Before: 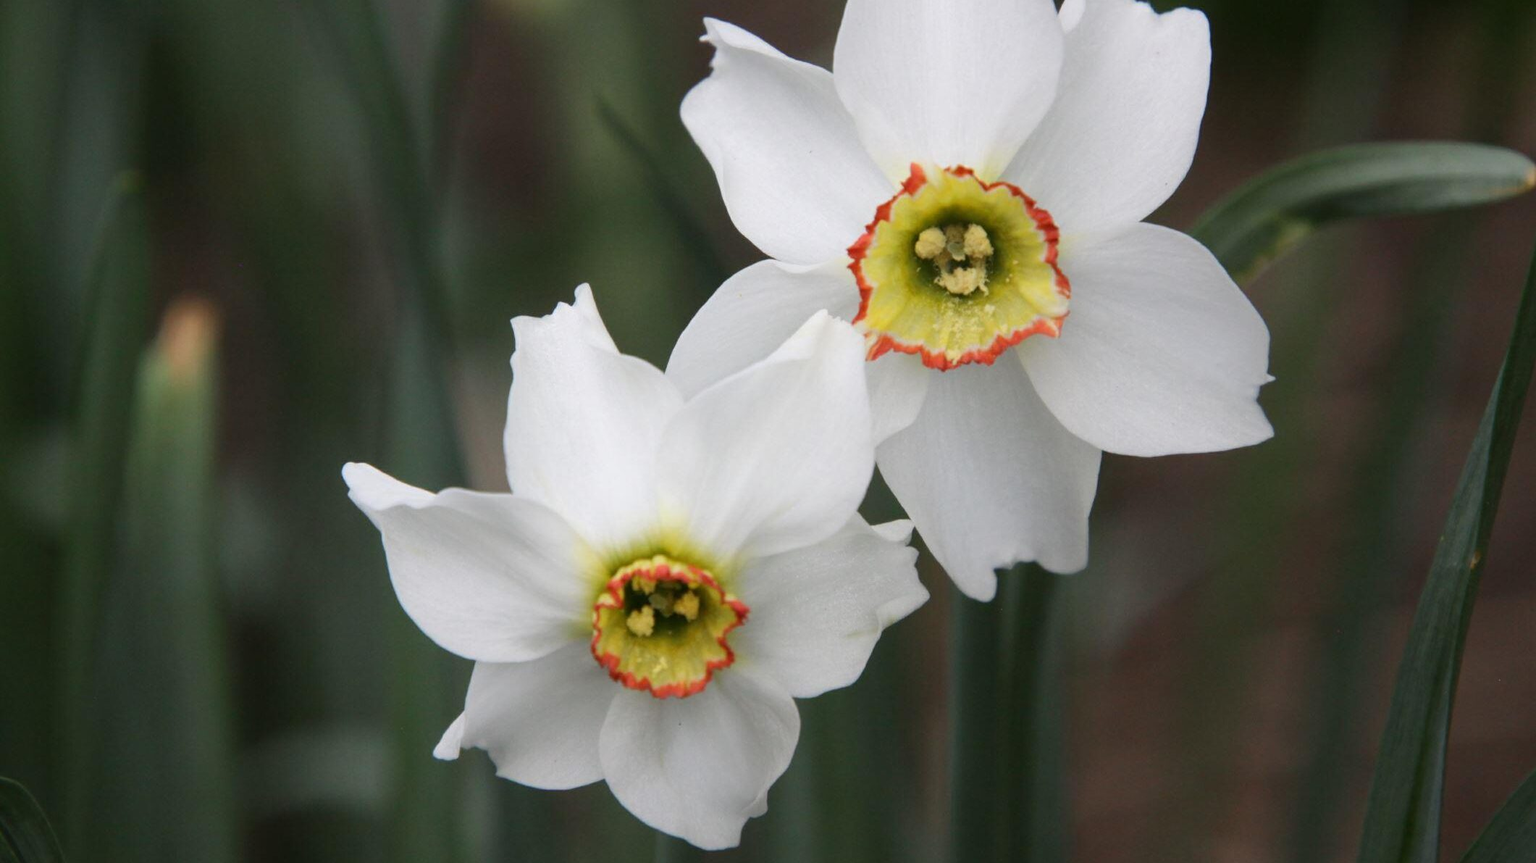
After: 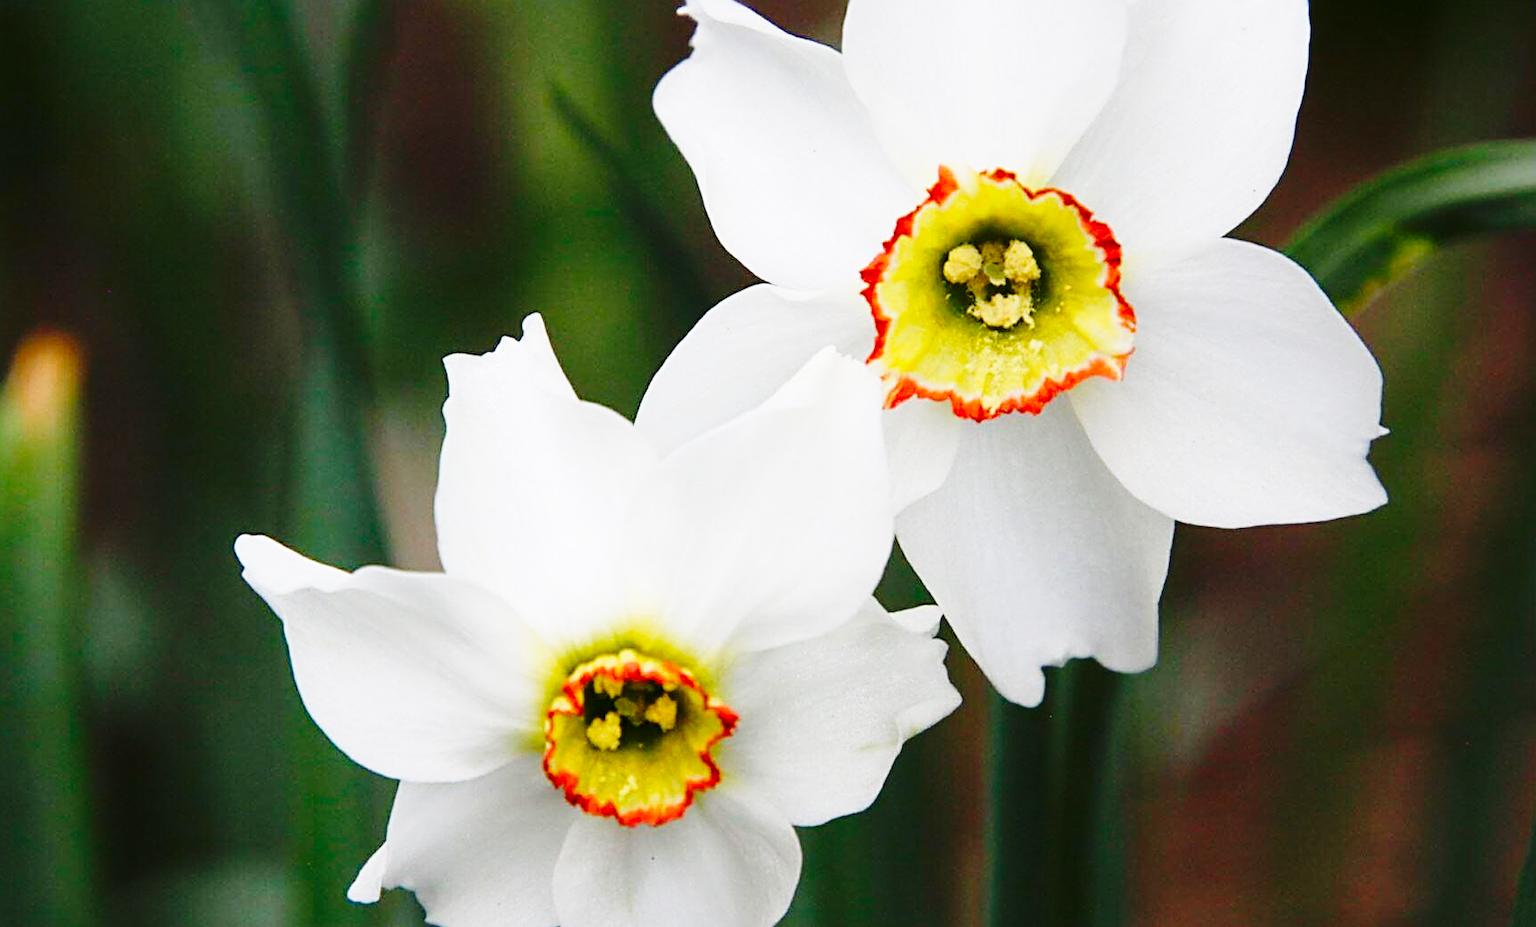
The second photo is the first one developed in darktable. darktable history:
crop: left 9.929%, top 3.475%, right 9.188%, bottom 9.529%
sharpen: radius 2.531, amount 0.628
color balance rgb: perceptual saturation grading › global saturation 35%, perceptual saturation grading › highlights -30%, perceptual saturation grading › shadows 35%, perceptual brilliance grading › global brilliance 3%, perceptual brilliance grading › highlights -3%, perceptual brilliance grading › shadows 3%
base curve: curves: ch0 [(0, 0) (0.04, 0.03) (0.133, 0.232) (0.448, 0.748) (0.843, 0.968) (1, 1)], preserve colors none
